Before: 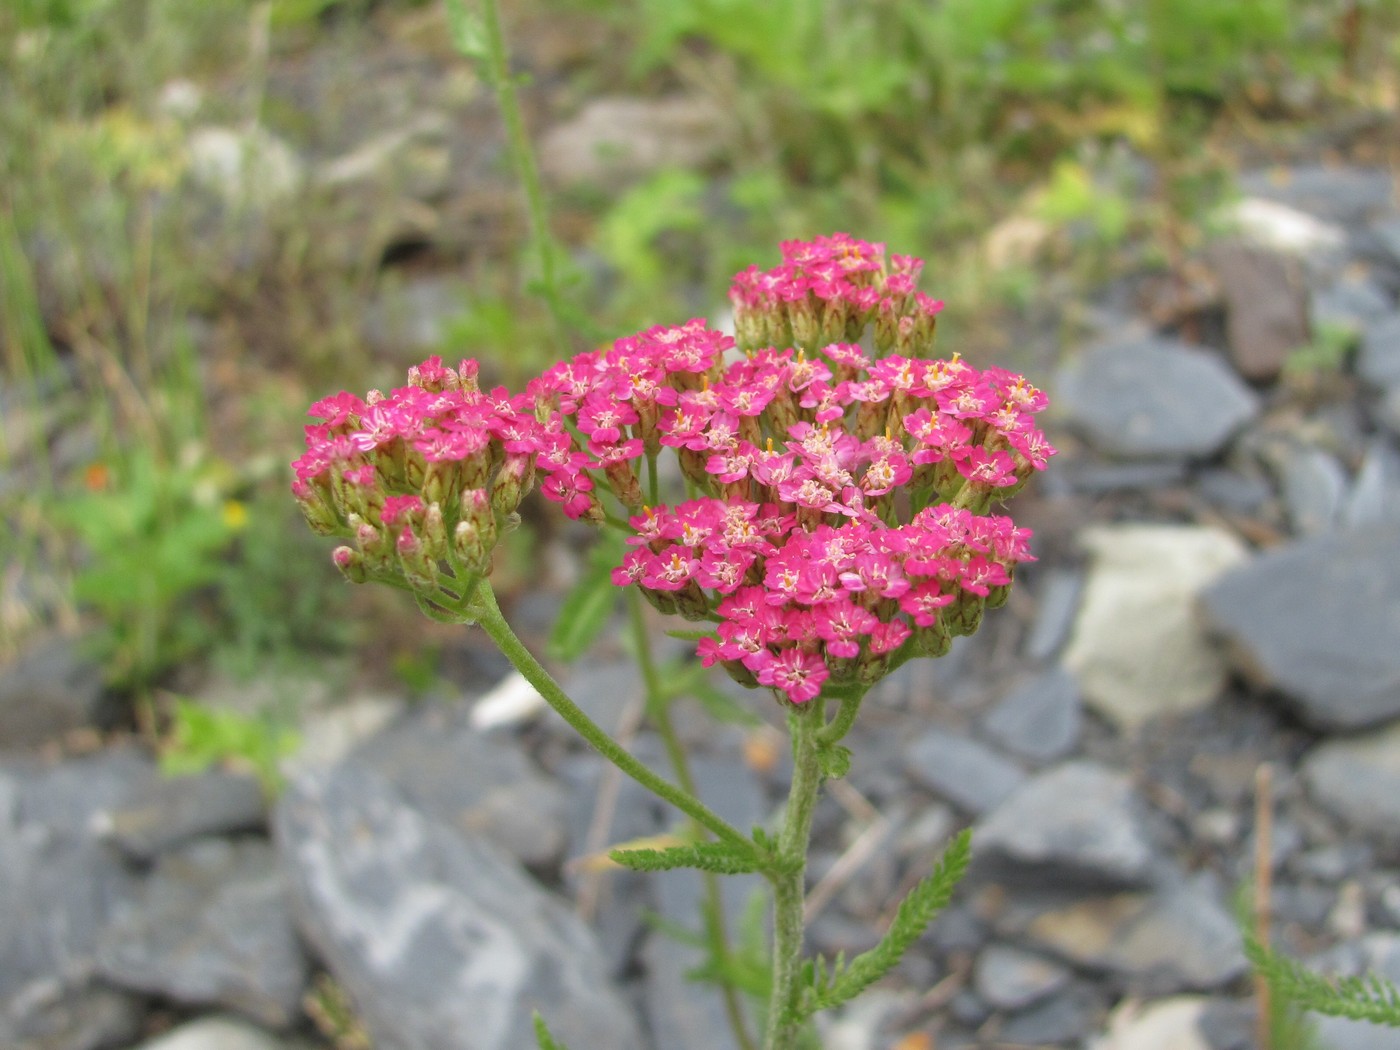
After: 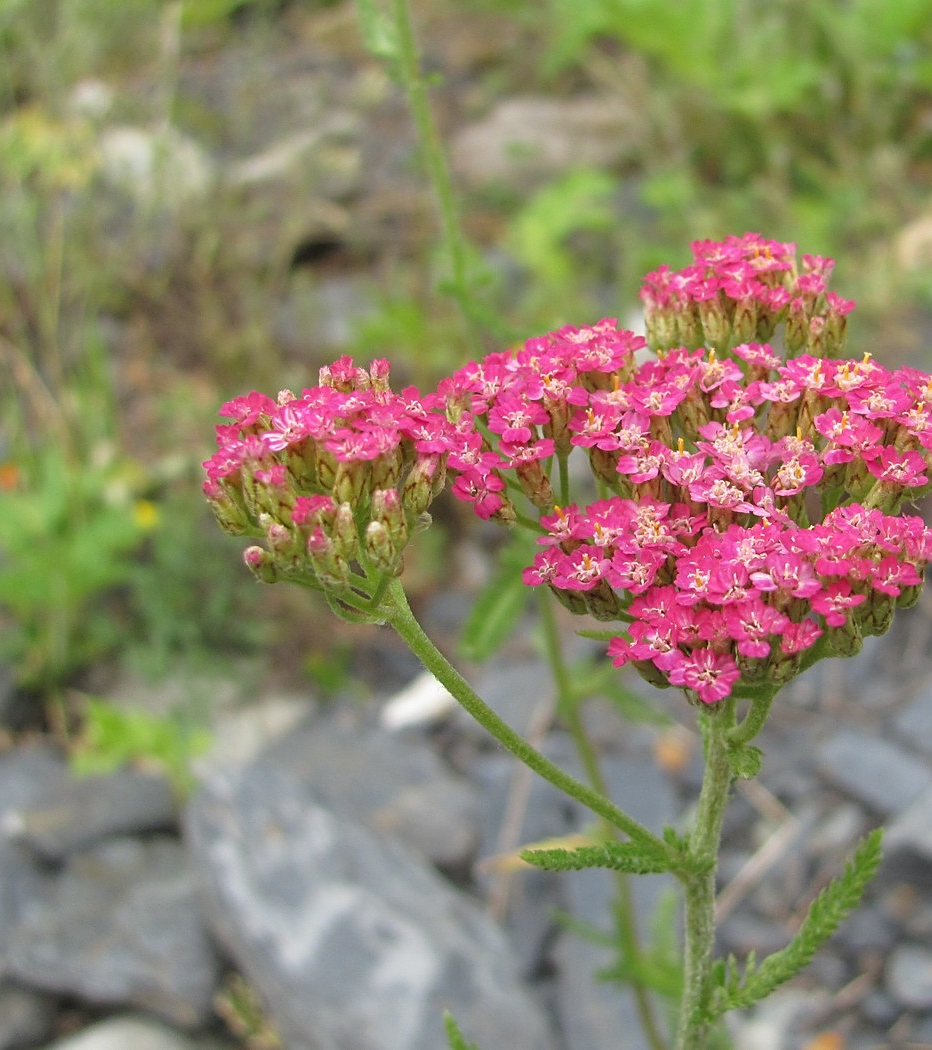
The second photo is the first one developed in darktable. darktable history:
sharpen: on, module defaults
crop and rotate: left 6.403%, right 26.972%
